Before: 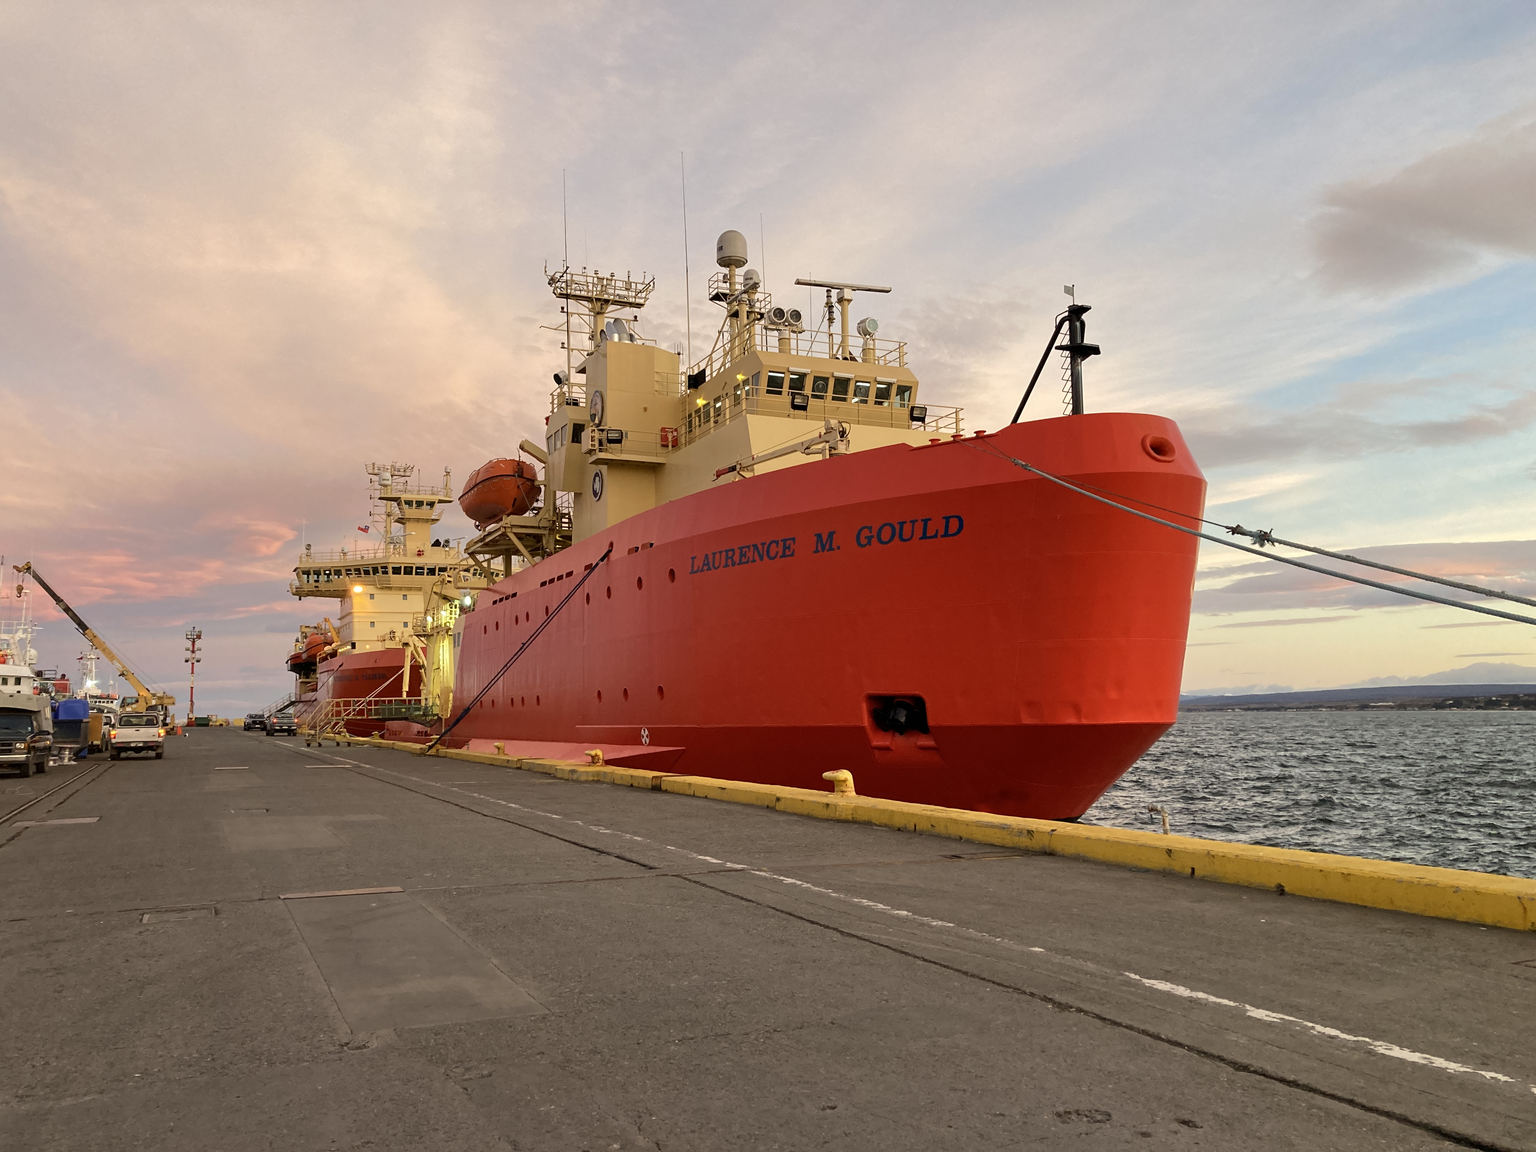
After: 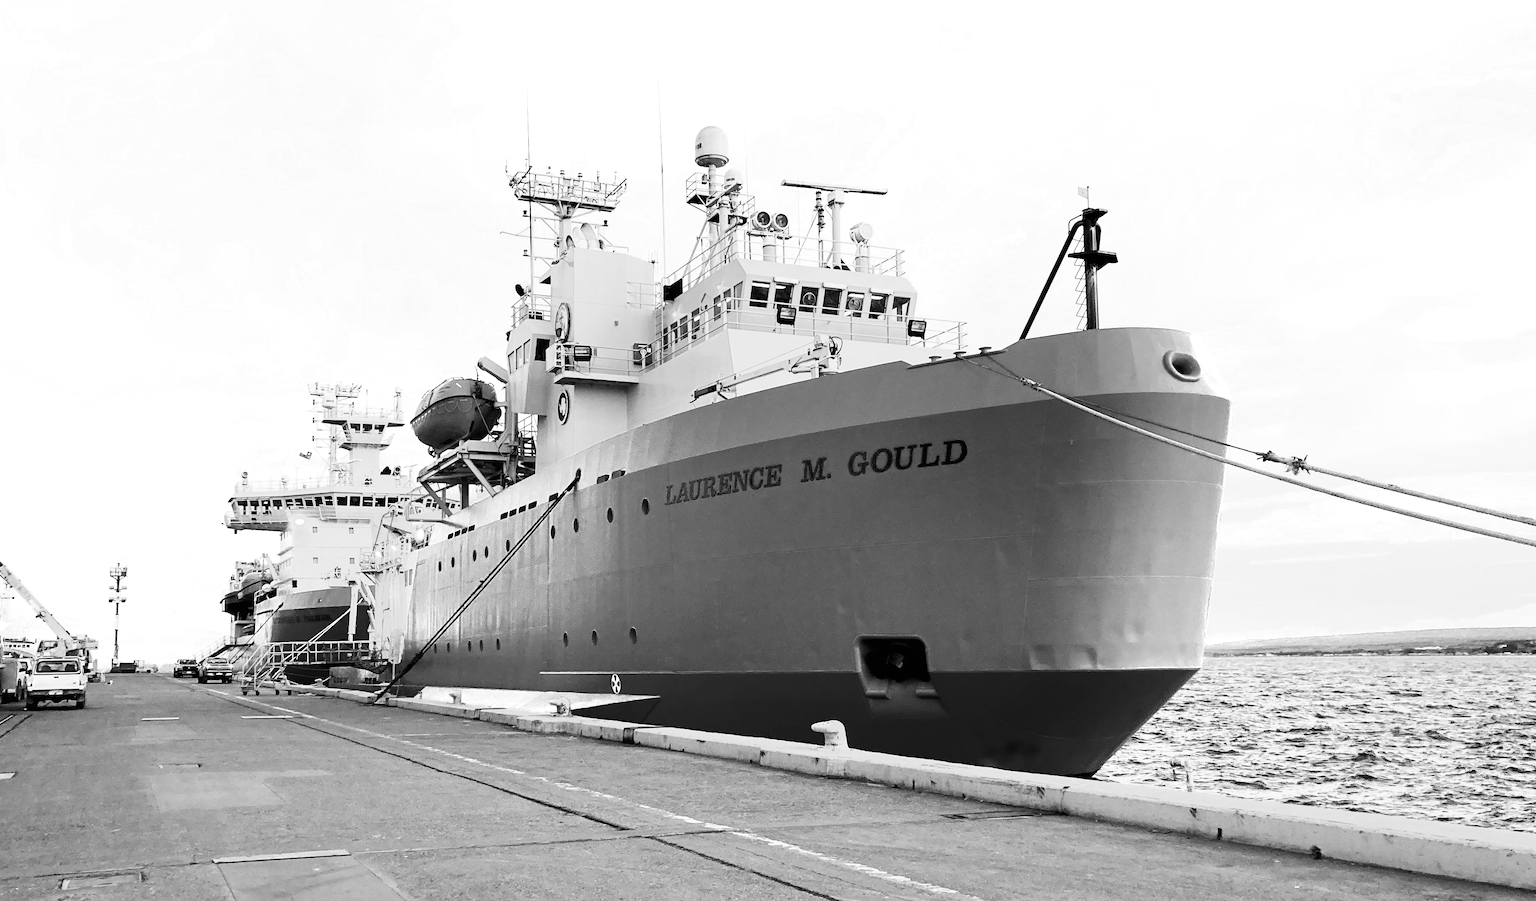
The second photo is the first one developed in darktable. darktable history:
tone equalizer: -8 EV -0.757 EV, -7 EV -0.689 EV, -6 EV -0.574 EV, -5 EV -0.374 EV, -3 EV 0.377 EV, -2 EV 0.6 EV, -1 EV 0.699 EV, +0 EV 0.778 EV
color balance rgb: shadows lift › chroma 11.551%, shadows lift › hue 132.59°, perceptual saturation grading › global saturation 20%, perceptual saturation grading › highlights -25.637%, perceptual saturation grading › shadows 26.202%, saturation formula JzAzBz (2021)
crop: left 5.638%, top 10.087%, right 3.616%, bottom 18.872%
base curve: curves: ch0 [(0, 0) (0.007, 0.004) (0.027, 0.03) (0.046, 0.07) (0.207, 0.54) (0.442, 0.872) (0.673, 0.972) (1, 1)], exposure shift 0.58
color zones: curves: ch0 [(0, 0.613) (0.01, 0.613) (0.245, 0.448) (0.498, 0.529) (0.642, 0.665) (0.879, 0.777) (0.99, 0.613)]; ch1 [(0, 0) (0.143, 0) (0.286, 0) (0.429, 0) (0.571, 0) (0.714, 0) (0.857, 0)]
